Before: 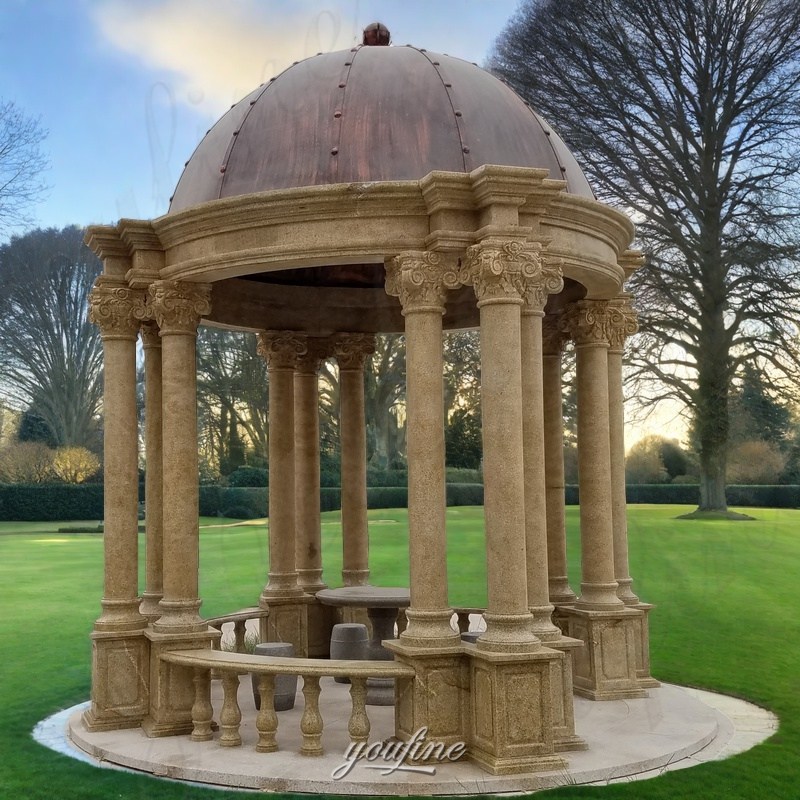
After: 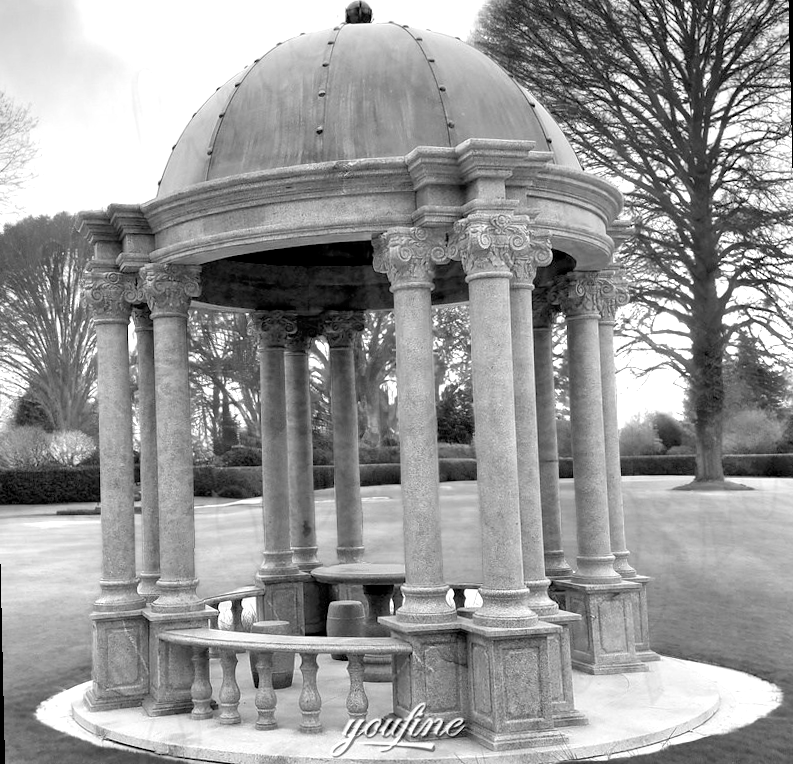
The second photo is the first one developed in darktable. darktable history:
white balance: red 1.045, blue 0.932
exposure: black level correction 0.01, exposure 1 EV, compensate highlight preservation false
rotate and perspective: rotation -1.32°, lens shift (horizontal) -0.031, crop left 0.015, crop right 0.985, crop top 0.047, crop bottom 0.982
monochrome: a -6.99, b 35.61, size 1.4
color balance: output saturation 98.5%
